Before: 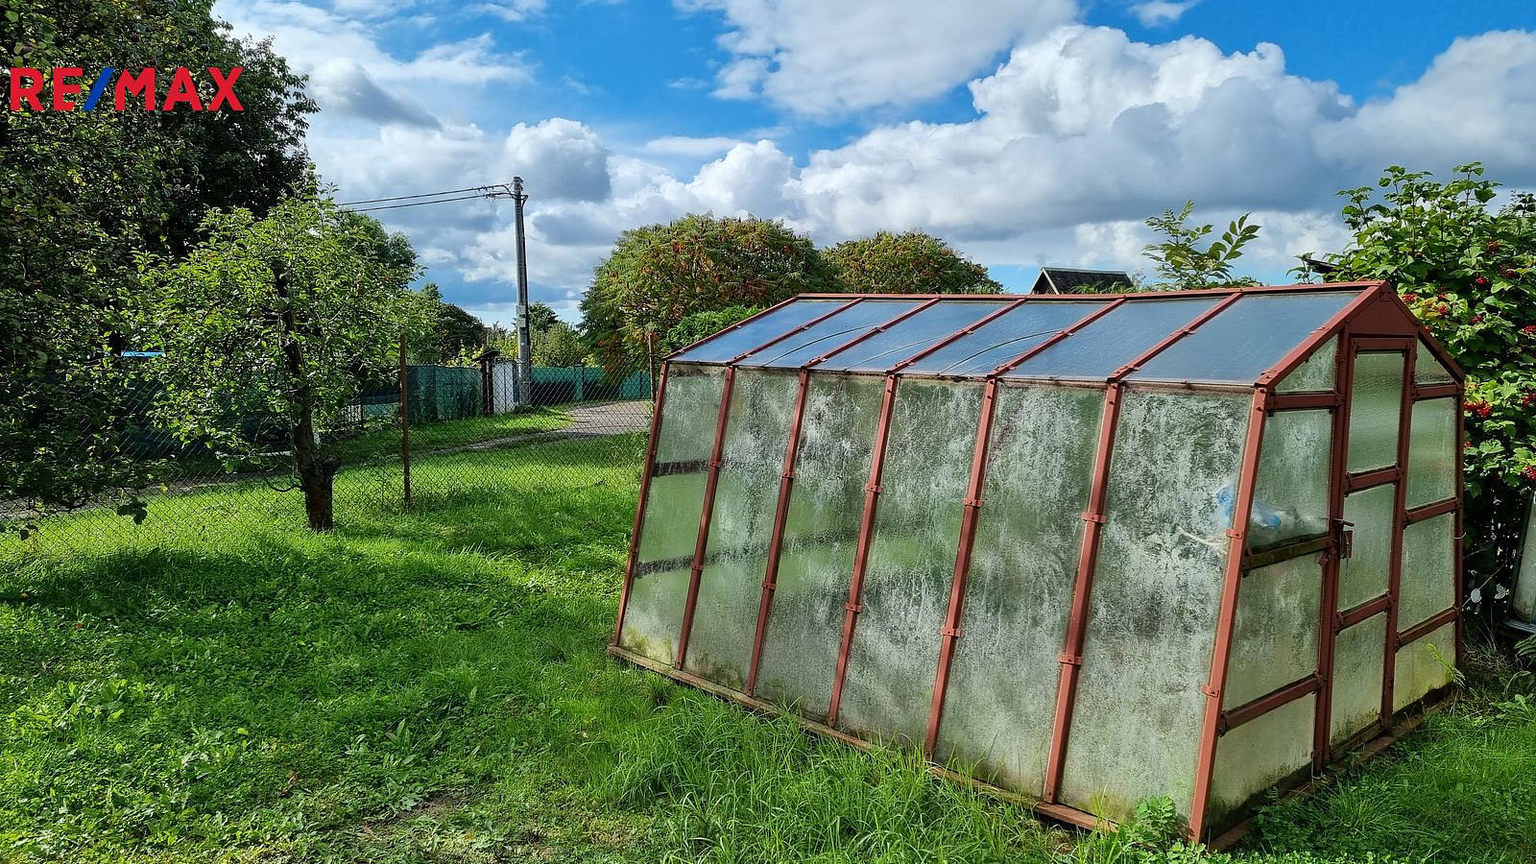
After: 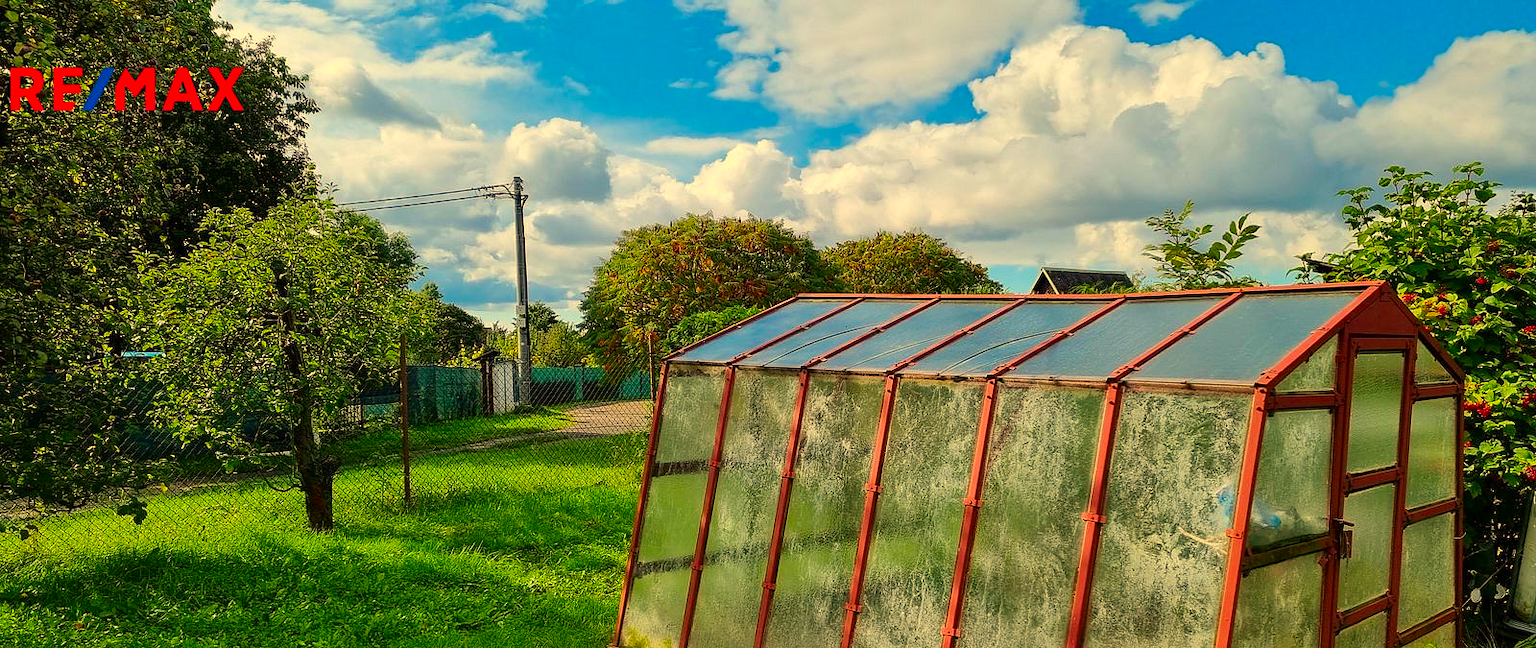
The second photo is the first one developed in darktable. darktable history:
crop: bottom 24.967%
contrast brightness saturation: saturation 0.5
white balance: red 1.138, green 0.996, blue 0.812
